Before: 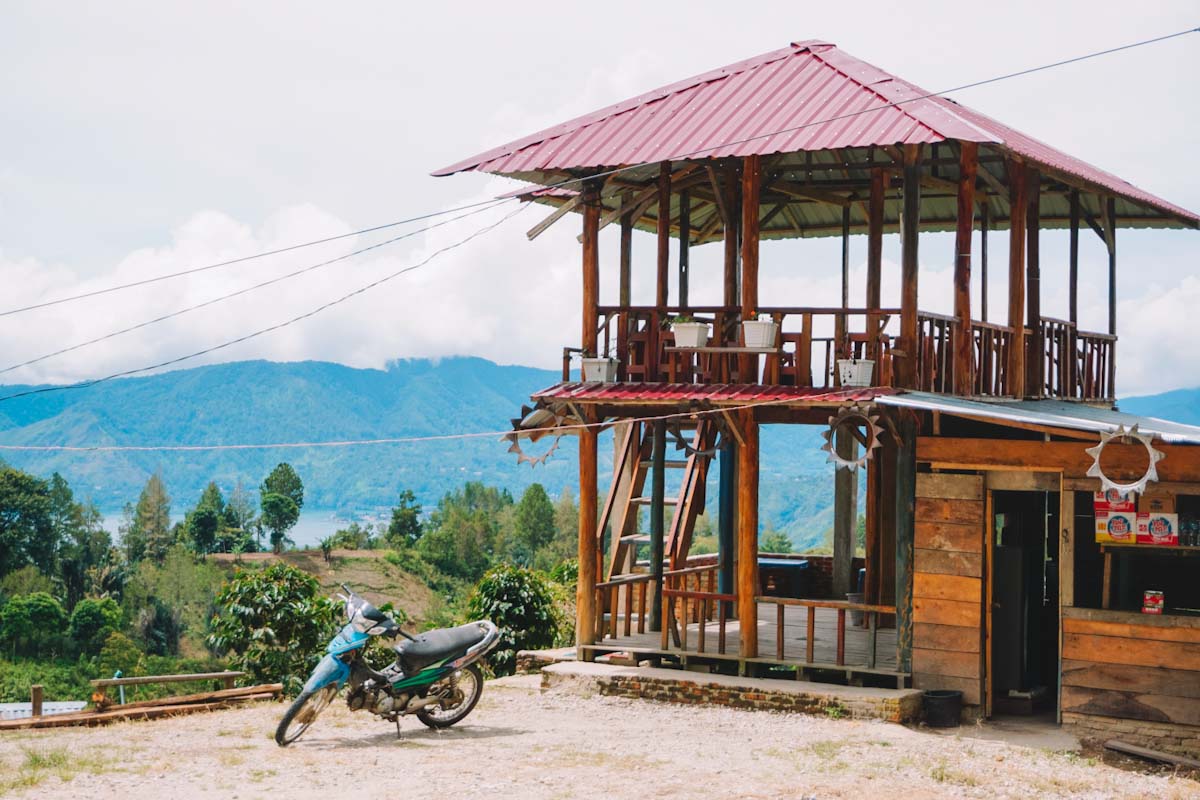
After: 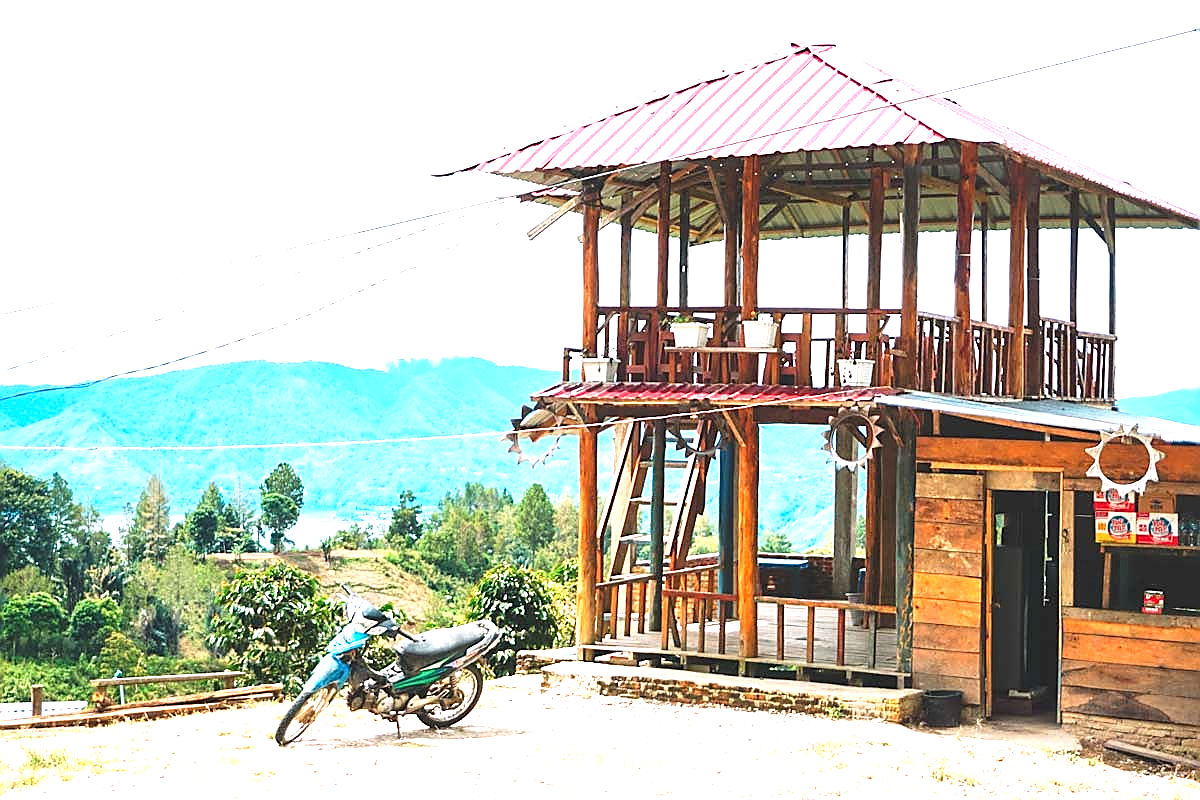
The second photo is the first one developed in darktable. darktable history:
exposure: black level correction 0, exposure 1.45 EV, compensate exposure bias true, compensate highlight preservation false
sharpen: radius 1.4, amount 1.25, threshold 0.7
